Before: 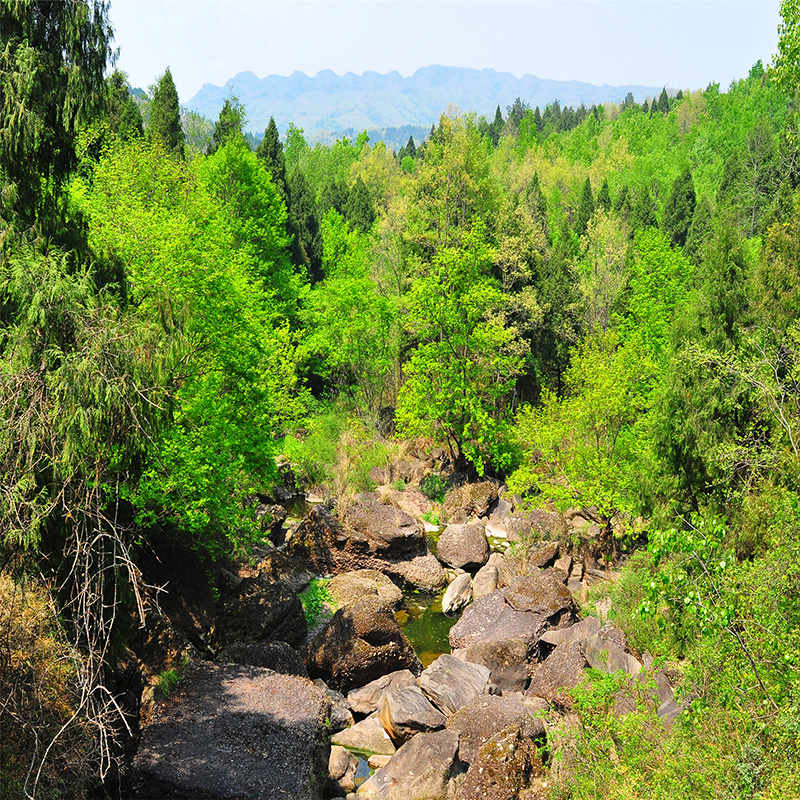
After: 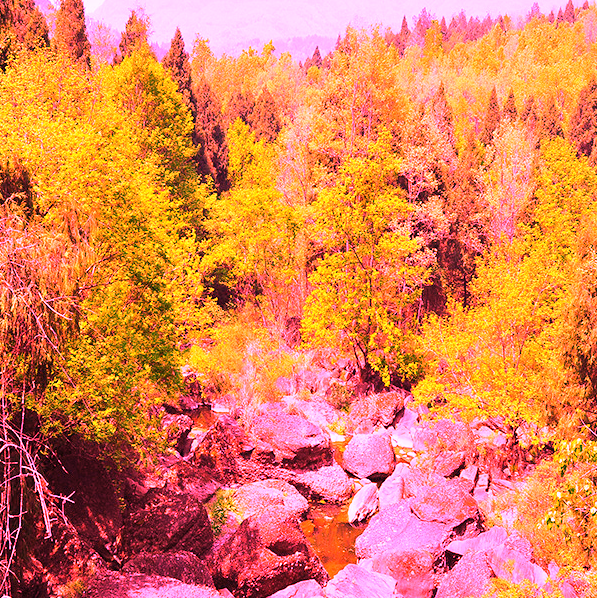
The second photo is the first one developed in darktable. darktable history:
white balance: red 4.26, blue 1.802
rotate and perspective: automatic cropping original format, crop left 0, crop top 0
exposure: exposure -0.072 EV, compensate highlight preservation false
crop and rotate: left 11.831%, top 11.346%, right 13.429%, bottom 13.899%
